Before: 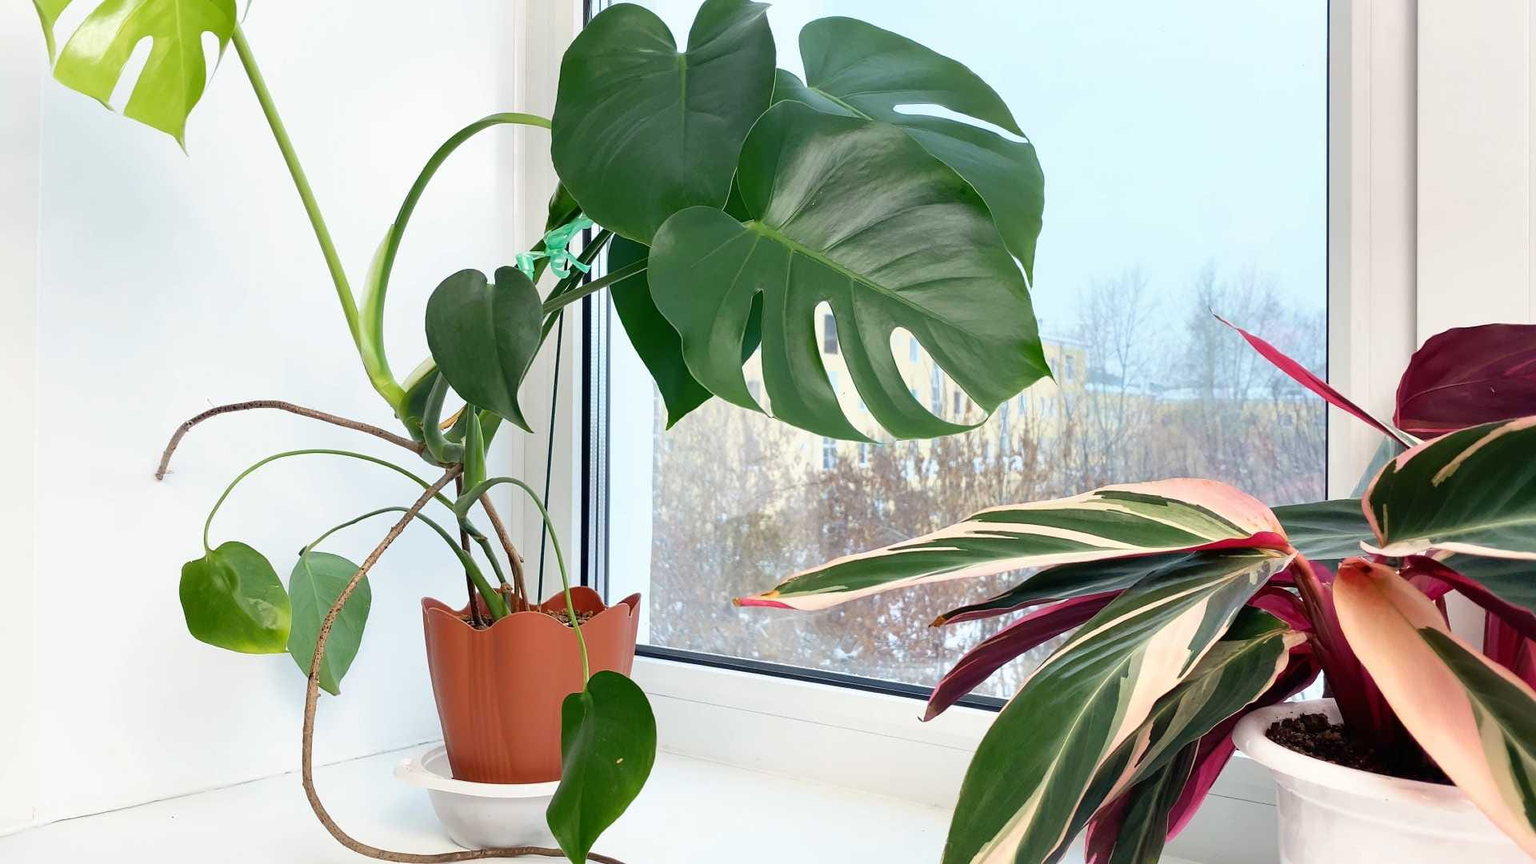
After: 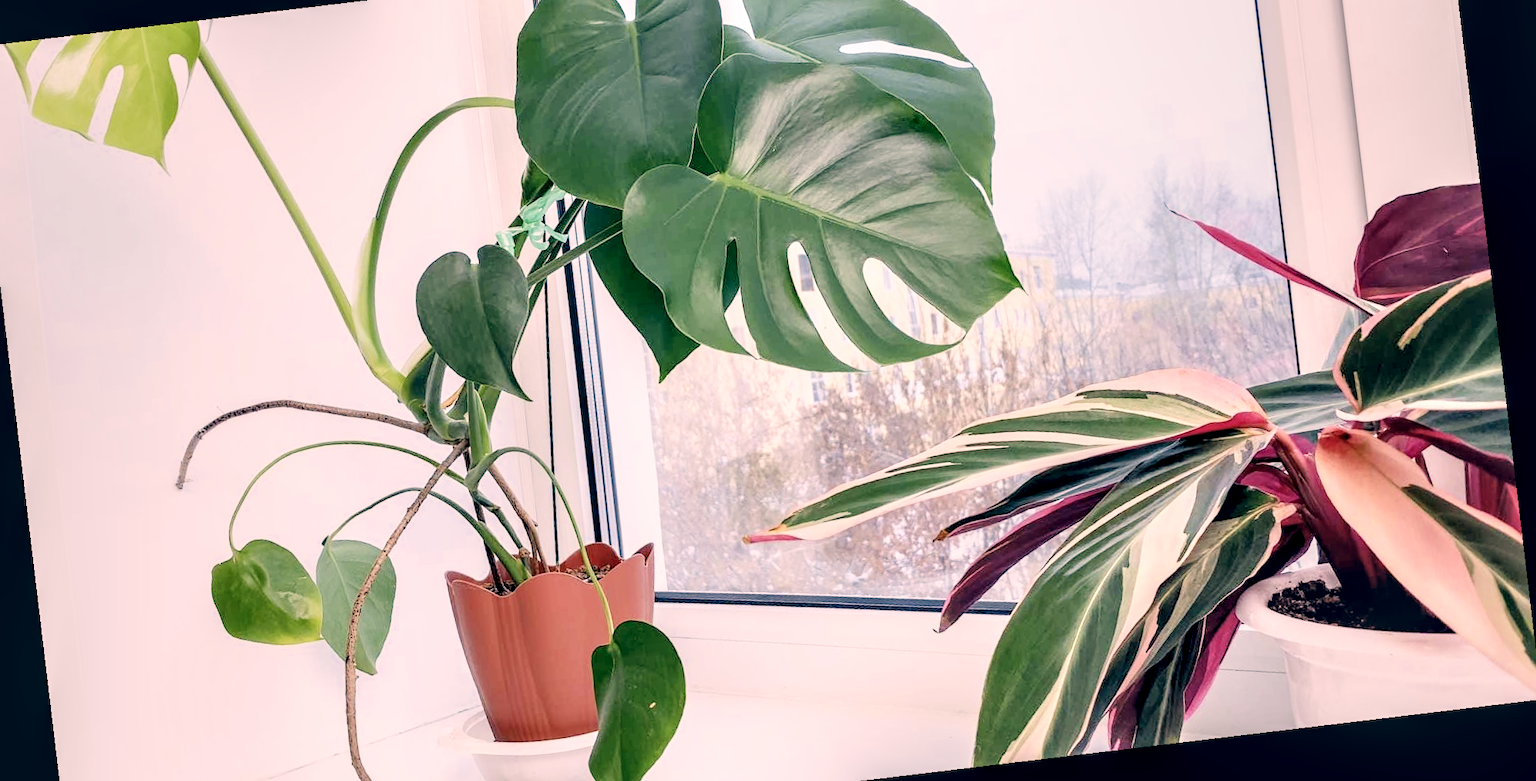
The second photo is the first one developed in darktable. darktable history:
crop and rotate: left 1.814%, top 12.818%, right 0.25%, bottom 9.225%
filmic rgb: black relative exposure -7.32 EV, white relative exposure 5.09 EV, hardness 3.2
sharpen: radius 5.325, amount 0.312, threshold 26.433
exposure: black level correction 0, exposure 1.1 EV, compensate exposure bias true, compensate highlight preservation false
local contrast: highlights 60%, shadows 60%, detail 160%
color correction: highlights a* 14.46, highlights b* 5.85, shadows a* -5.53, shadows b* -15.24, saturation 0.85
rotate and perspective: rotation -6.83°, automatic cropping off
color balance: contrast fulcrum 17.78%
